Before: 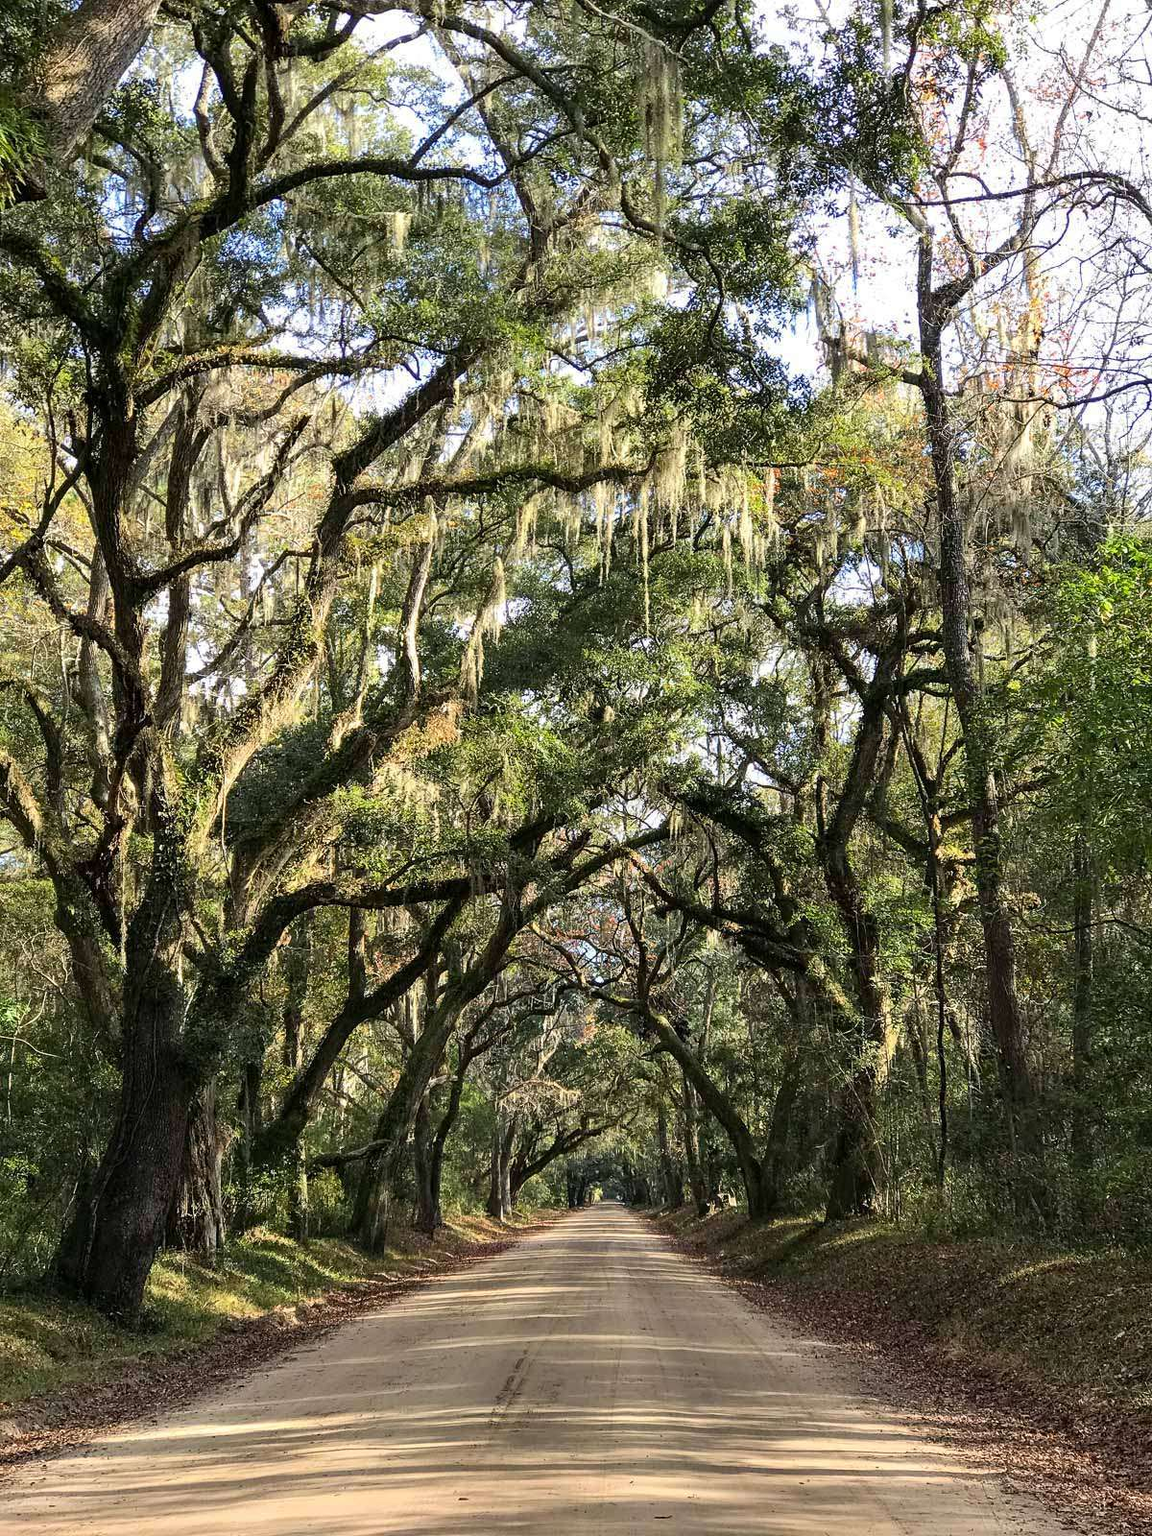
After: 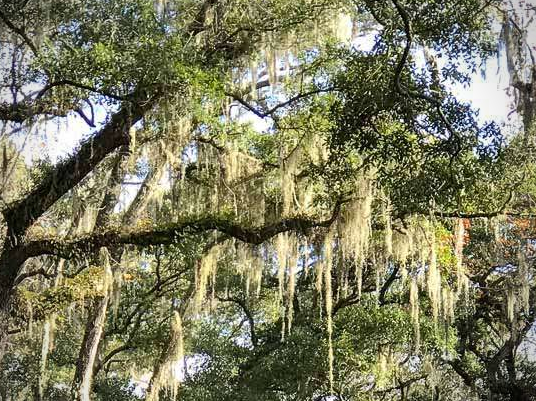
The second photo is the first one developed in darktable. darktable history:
shadows and highlights: low approximation 0.01, soften with gaussian
crop: left 28.64%, top 16.832%, right 26.637%, bottom 58.055%
vignetting: on, module defaults
